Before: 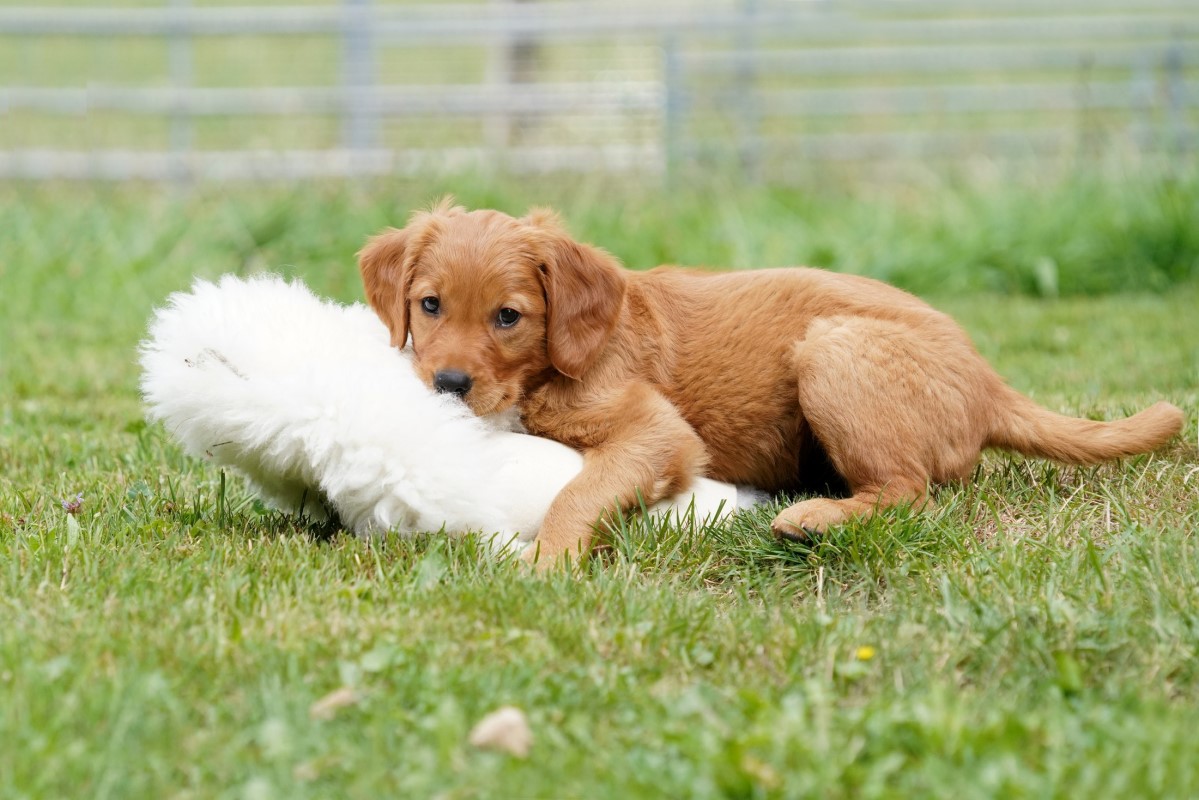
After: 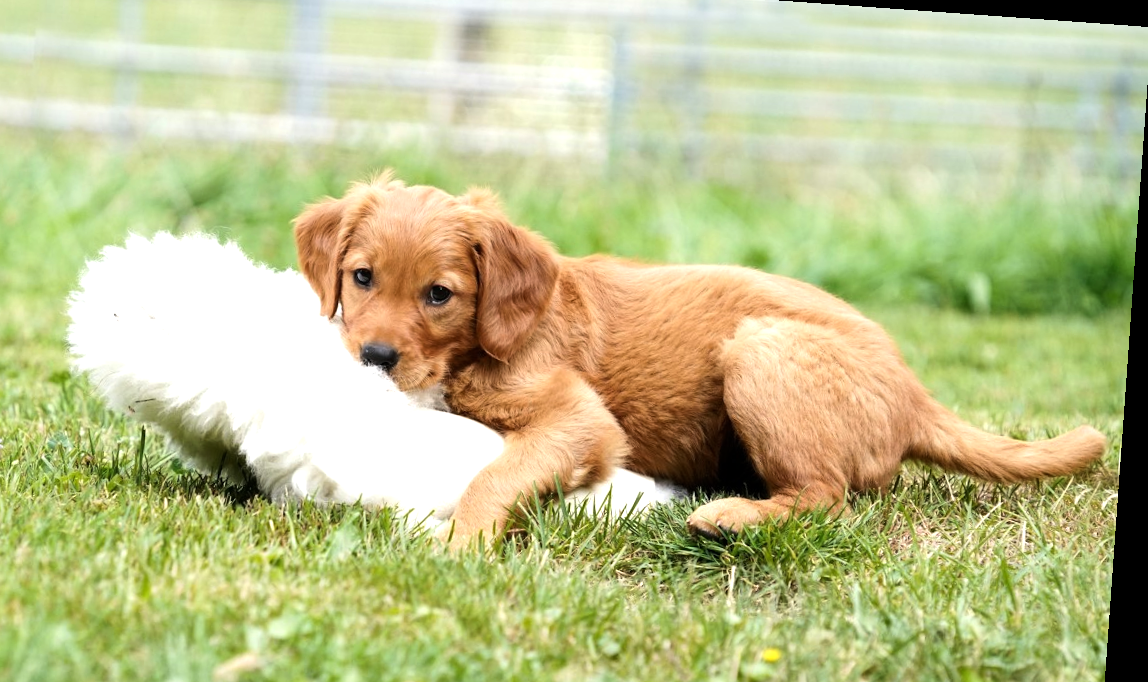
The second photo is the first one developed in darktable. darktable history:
tone equalizer: -8 EV -0.75 EV, -7 EV -0.7 EV, -6 EV -0.6 EV, -5 EV -0.4 EV, -3 EV 0.4 EV, -2 EV 0.6 EV, -1 EV 0.7 EV, +0 EV 0.75 EV, edges refinement/feathering 500, mask exposure compensation -1.57 EV, preserve details no
crop: left 8.155%, top 6.611%, bottom 15.385%
rotate and perspective: rotation 4.1°, automatic cropping off
